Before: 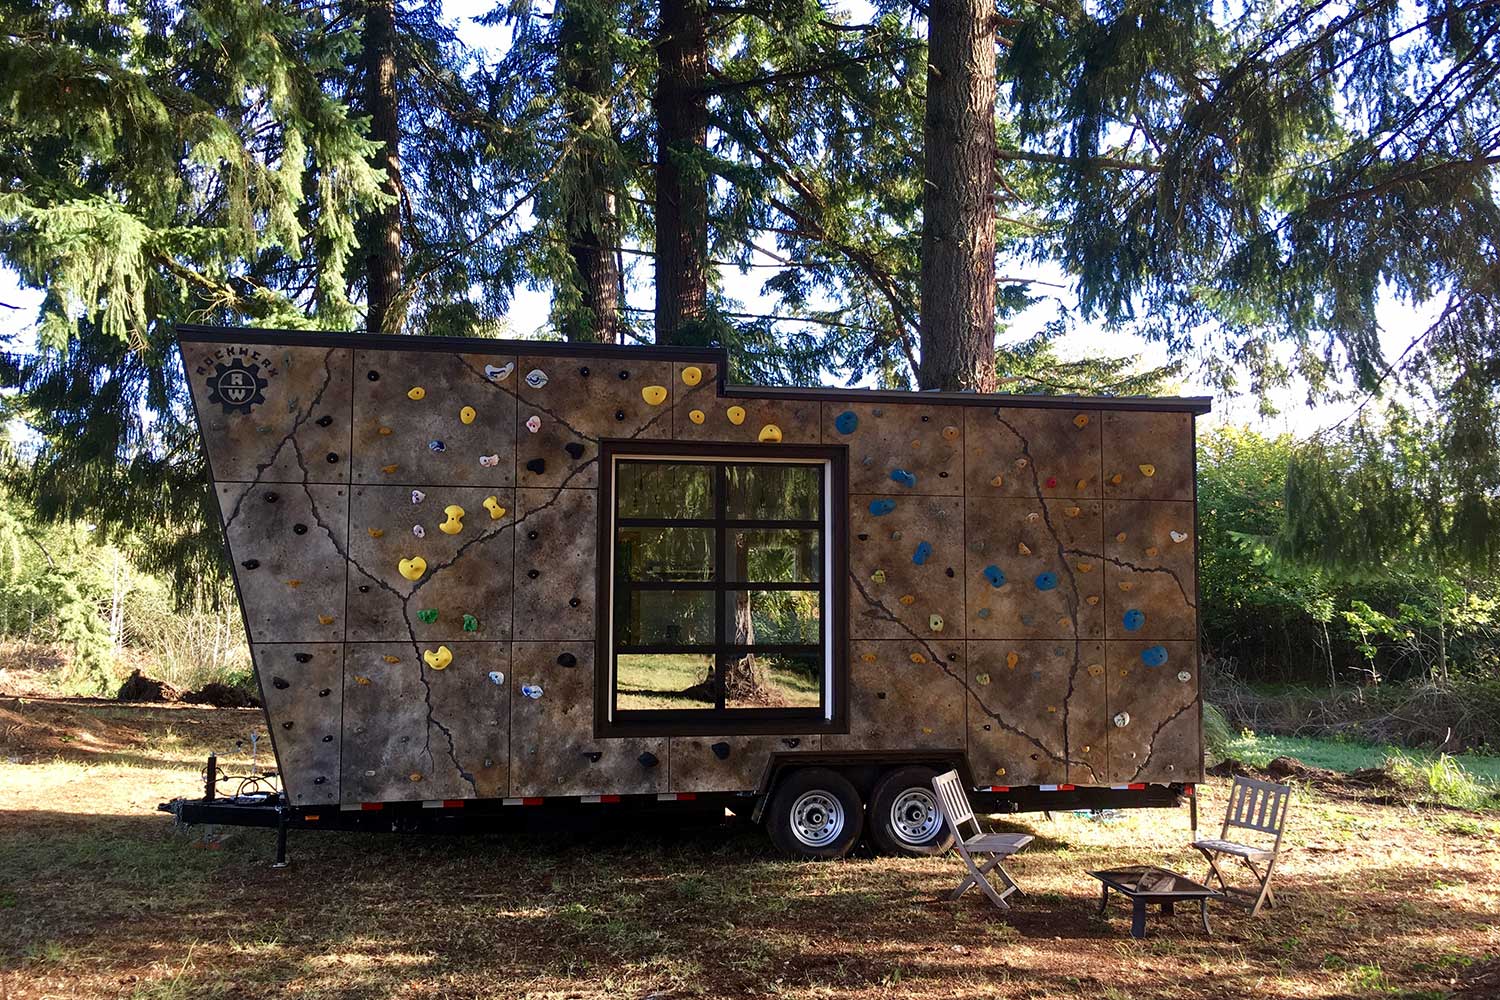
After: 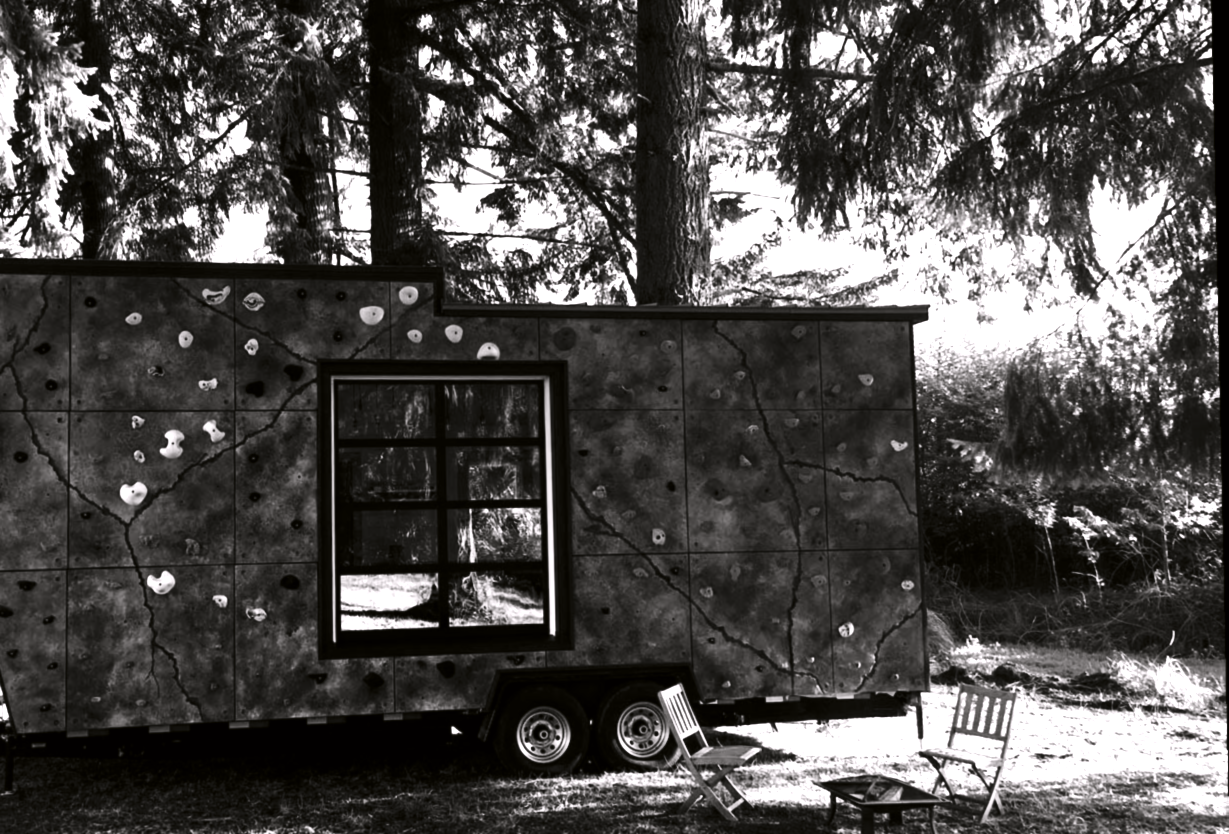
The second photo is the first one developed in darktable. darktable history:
crop: left 19.159%, top 9.58%, bottom 9.58%
lowpass: radius 0.76, contrast 1.56, saturation 0, unbound 0
white balance: red 0.984, blue 1.059
color balance rgb: perceptual saturation grading › mid-tones 6.33%, perceptual saturation grading › shadows 72.44%, perceptual brilliance grading › highlights 11.59%, contrast 5.05%
rotate and perspective: rotation -1.24°, automatic cropping off
color correction: highlights a* 3.12, highlights b* -1.55, shadows a* -0.101, shadows b* 2.52, saturation 0.98
local contrast: mode bilateral grid, contrast 15, coarseness 36, detail 105%, midtone range 0.2
